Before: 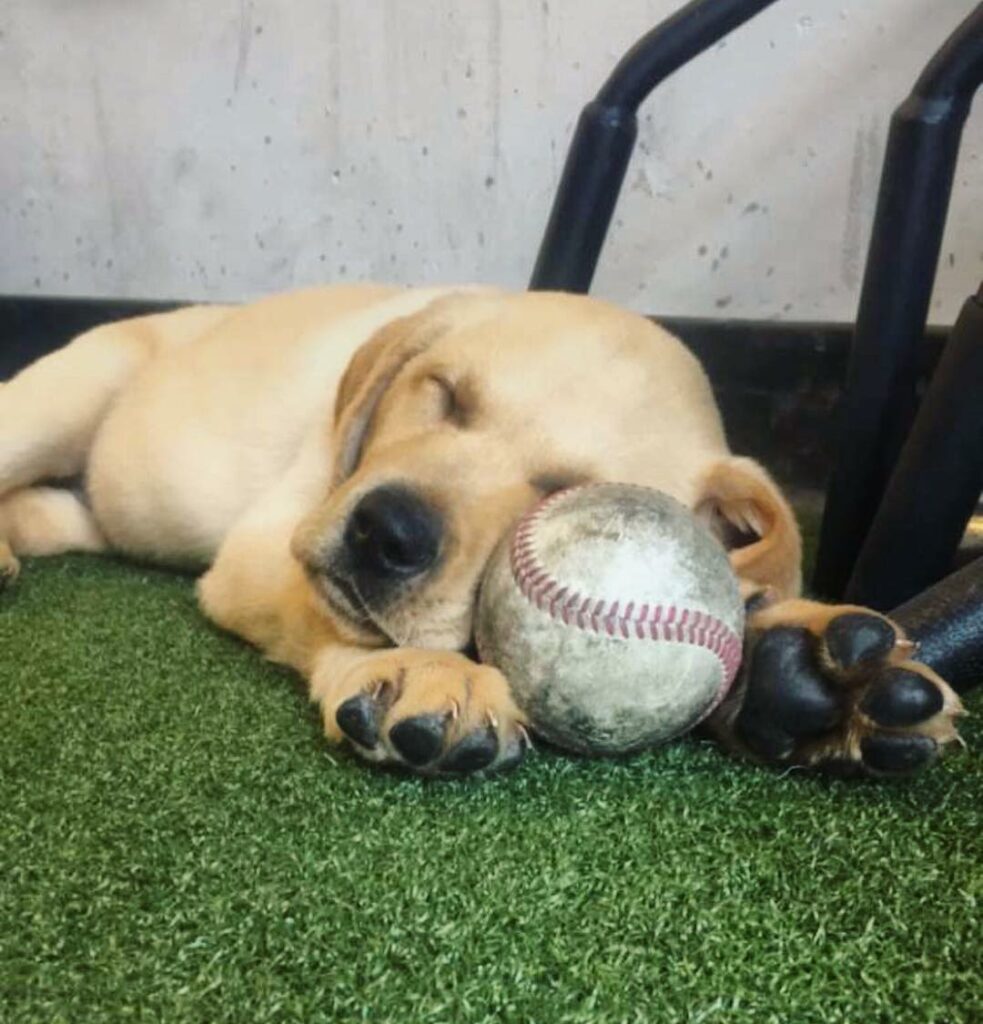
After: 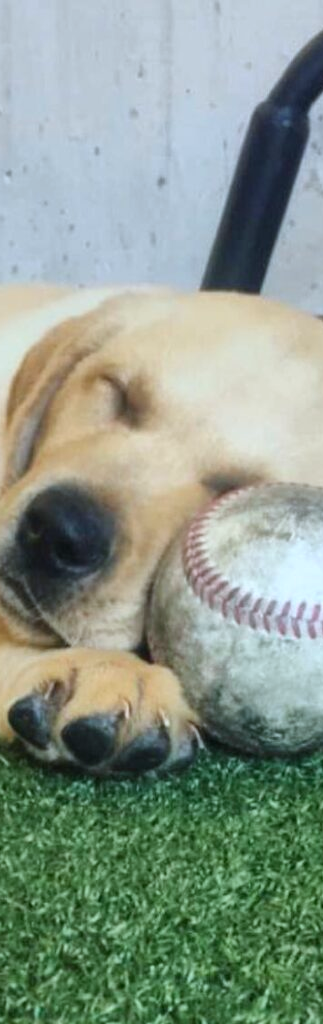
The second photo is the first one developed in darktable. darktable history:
crop: left 33.4%, right 33.697%
color calibration: gray › normalize channels true, illuminant custom, x 0.368, y 0.373, temperature 4346.89 K, gamut compression 0.023
